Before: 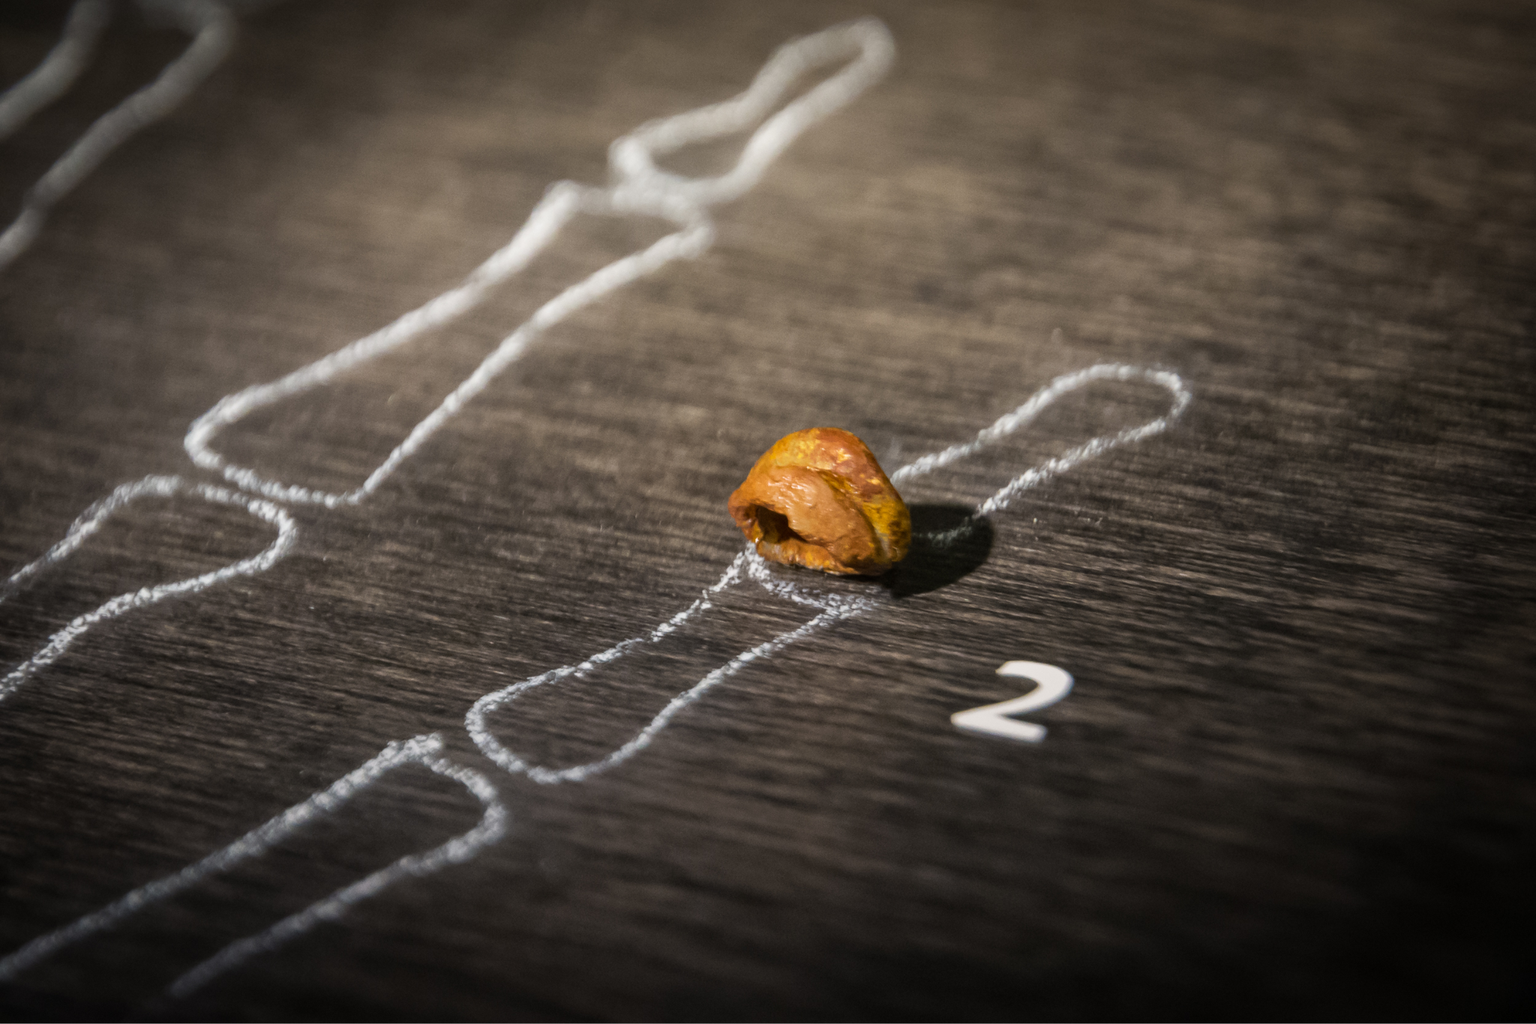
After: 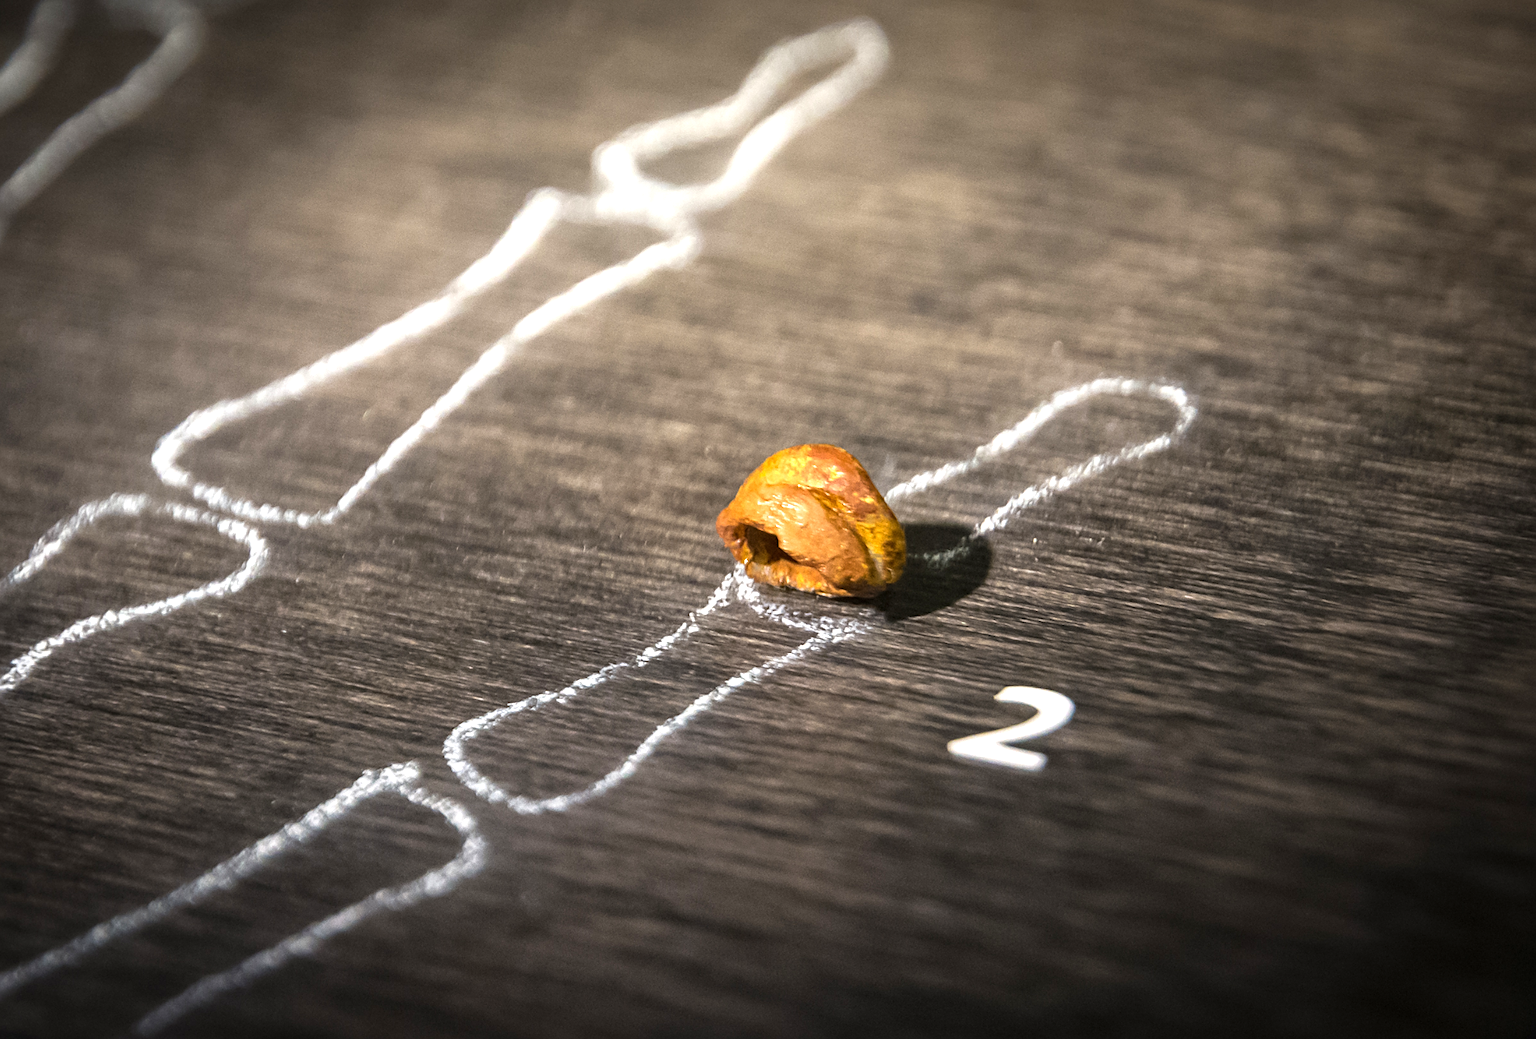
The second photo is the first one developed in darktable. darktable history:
exposure: exposure 0.943 EV, compensate highlight preservation false
sharpen: on, module defaults
crop and rotate: left 2.536%, right 1.107%, bottom 2.246%
